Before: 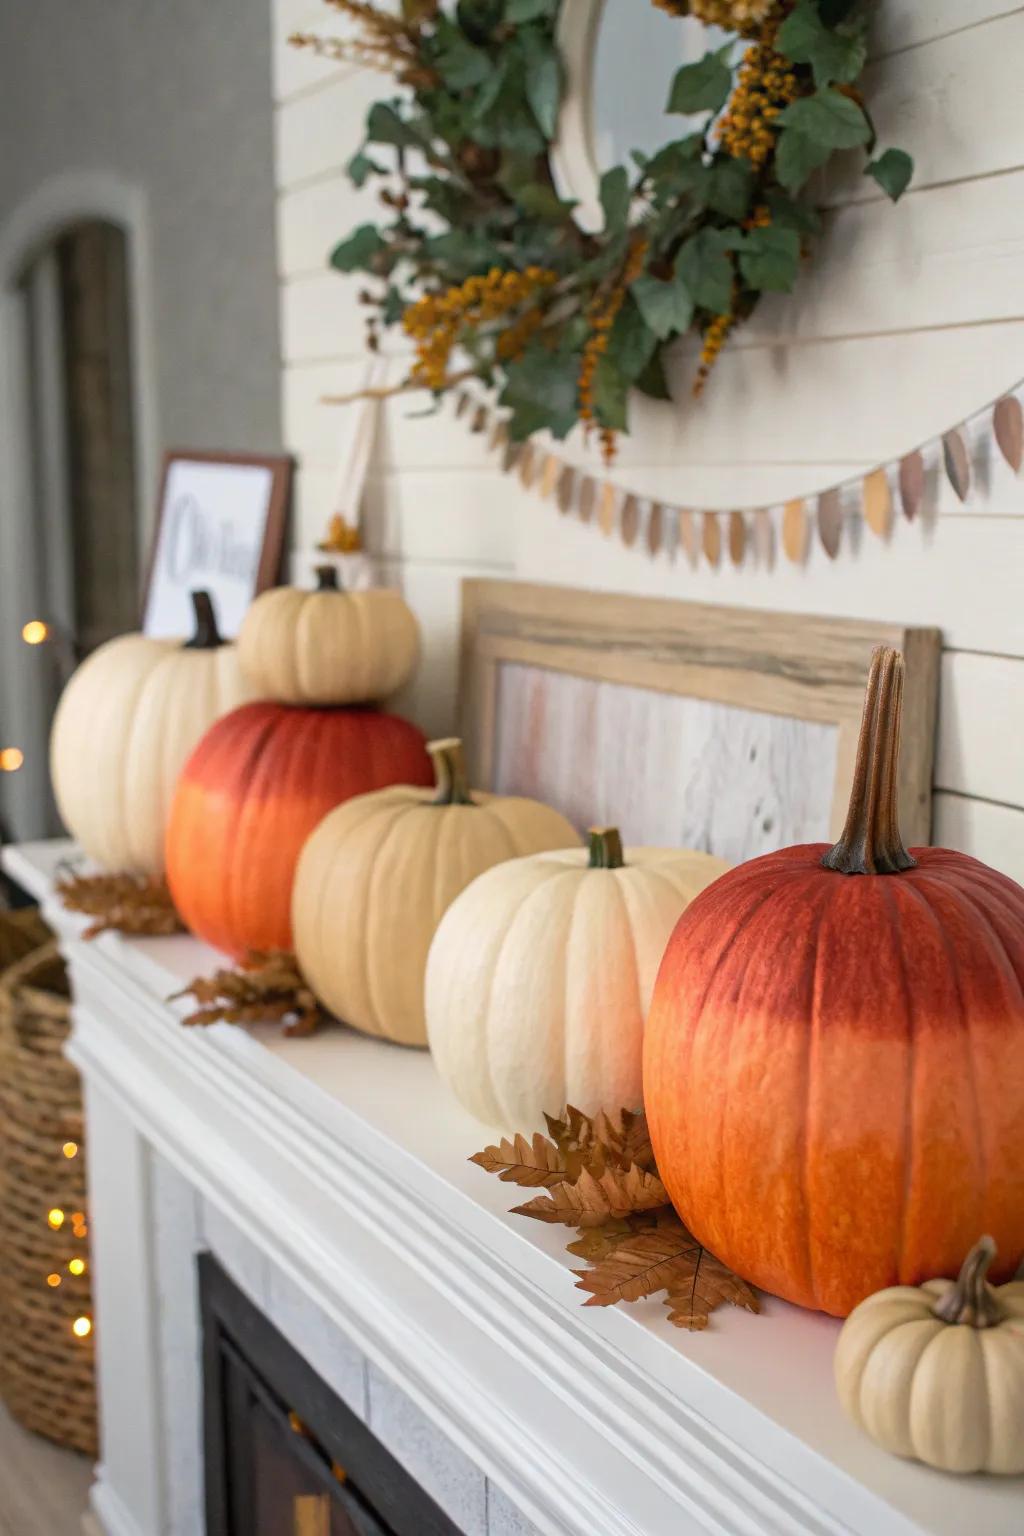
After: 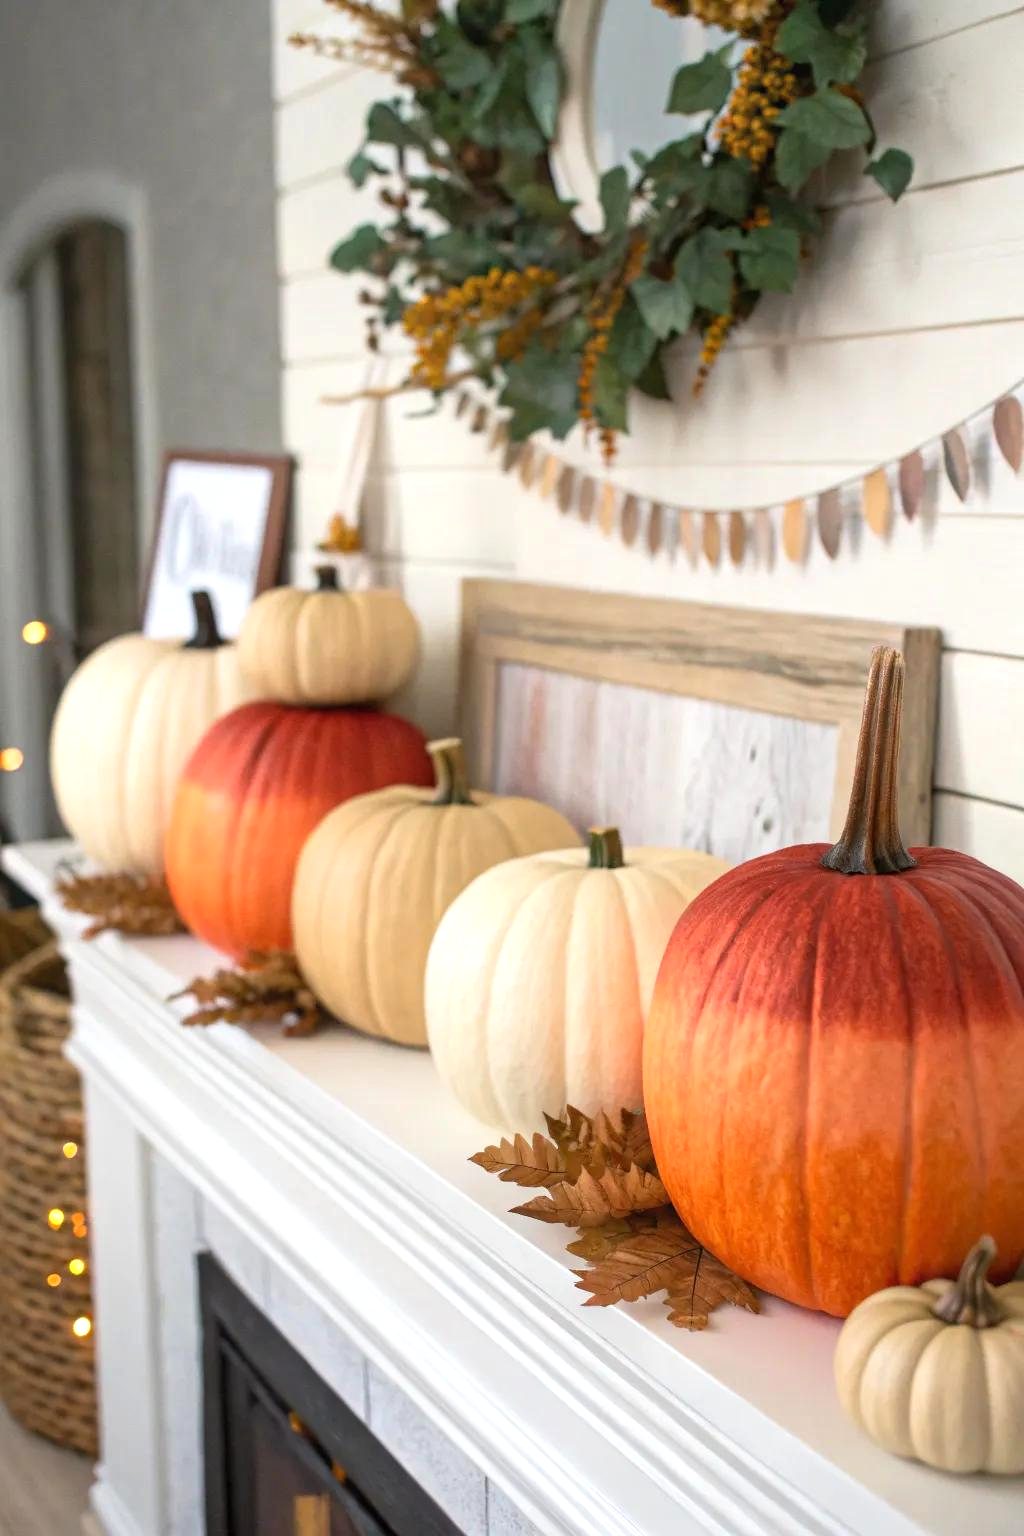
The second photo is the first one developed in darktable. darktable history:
tone equalizer: -8 EV -0.439 EV, -7 EV -0.393 EV, -6 EV -0.311 EV, -5 EV -0.203 EV, -3 EV 0.212 EV, -2 EV 0.345 EV, -1 EV 0.372 EV, +0 EV 0.414 EV, smoothing diameter 24.78%, edges refinement/feathering 11.19, preserve details guided filter
